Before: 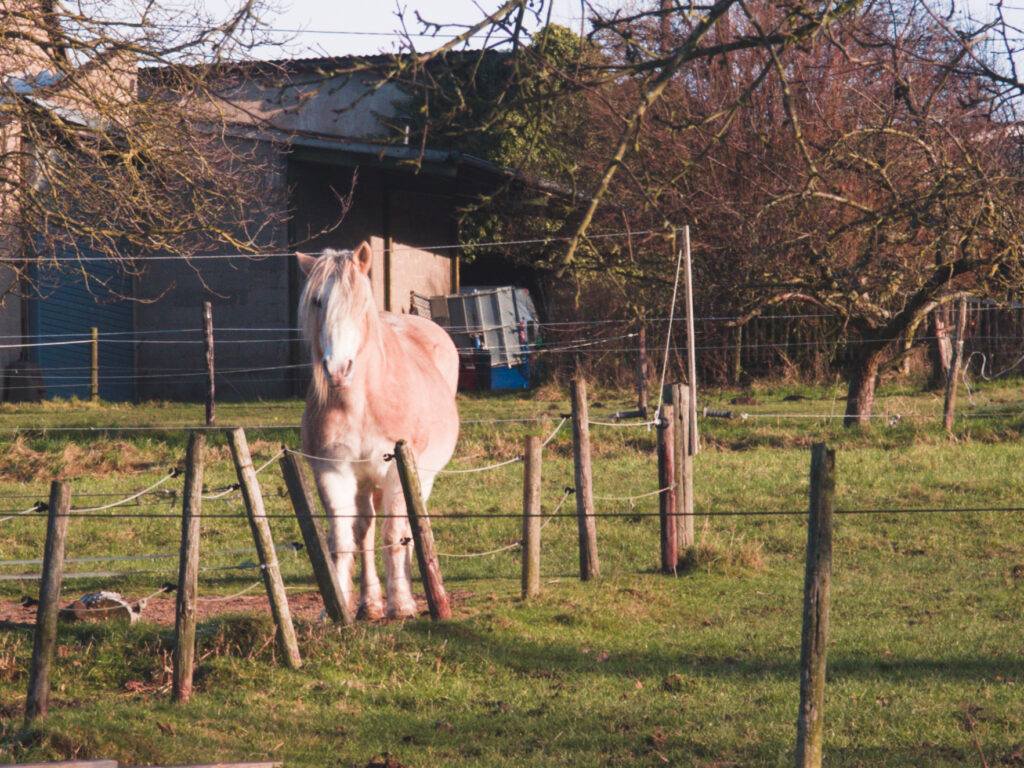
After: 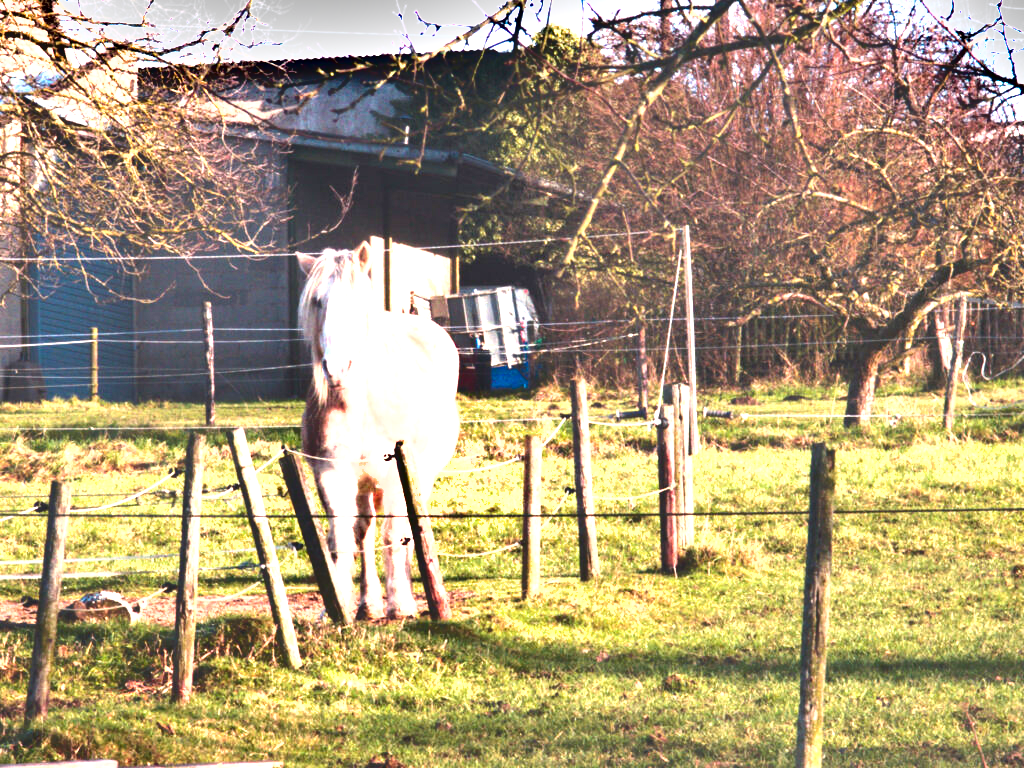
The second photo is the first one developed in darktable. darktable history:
shadows and highlights: shadows 60, soften with gaussian
exposure: black level correction 0.001, exposure 1.646 EV, compensate exposure bias true, compensate highlight preservation false
